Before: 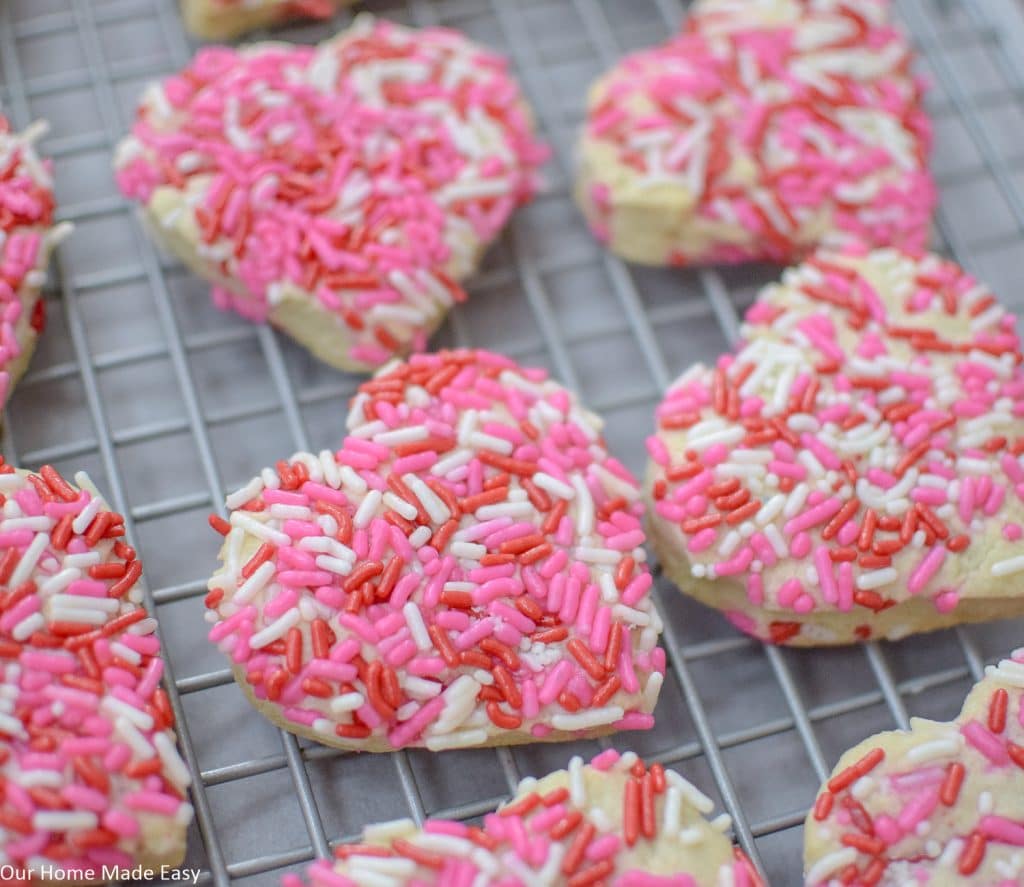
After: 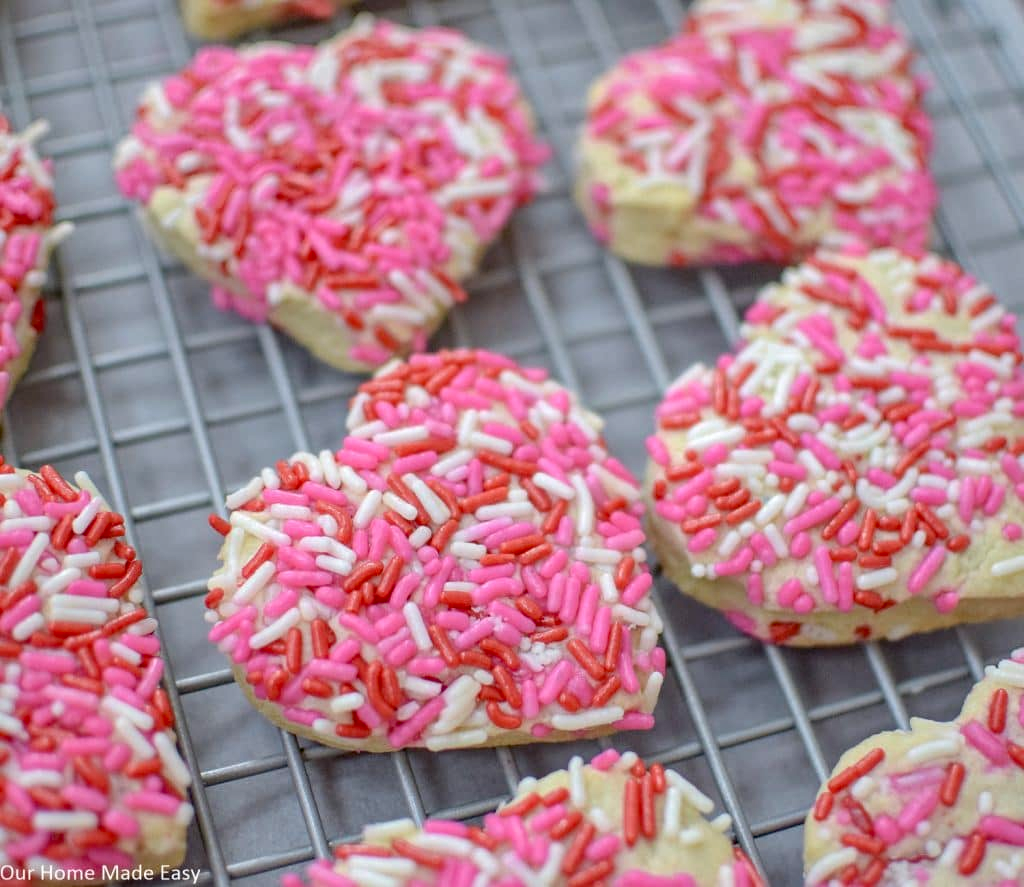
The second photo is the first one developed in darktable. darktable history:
local contrast: mode bilateral grid, contrast 28, coarseness 16, detail 115%, midtone range 0.2
haze removal: compatibility mode true, adaptive false
